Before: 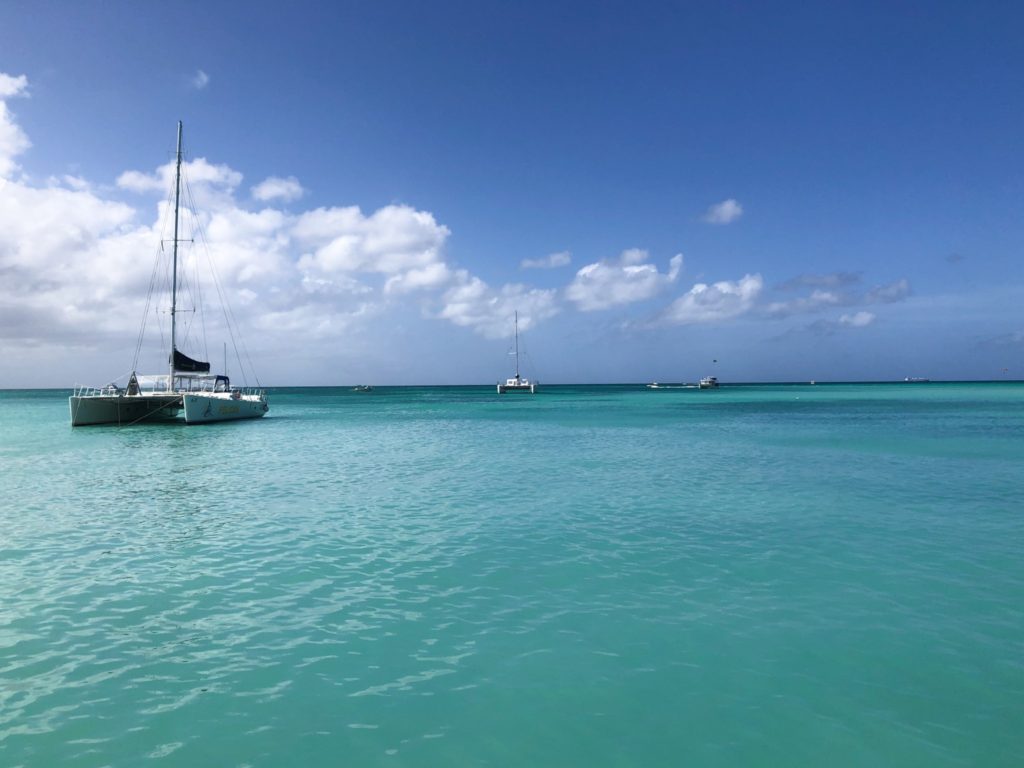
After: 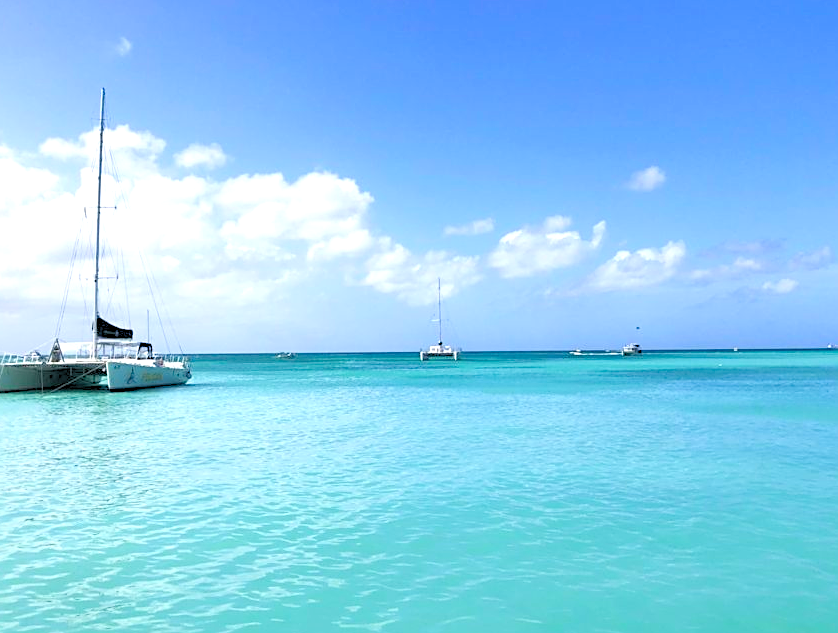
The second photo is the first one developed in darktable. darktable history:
levels: black 3.77%, levels [0.072, 0.414, 0.976]
exposure: exposure 0.601 EV, compensate highlight preservation false
crop and rotate: left 7.549%, top 4.392%, right 10.583%, bottom 13.109%
sharpen: on, module defaults
